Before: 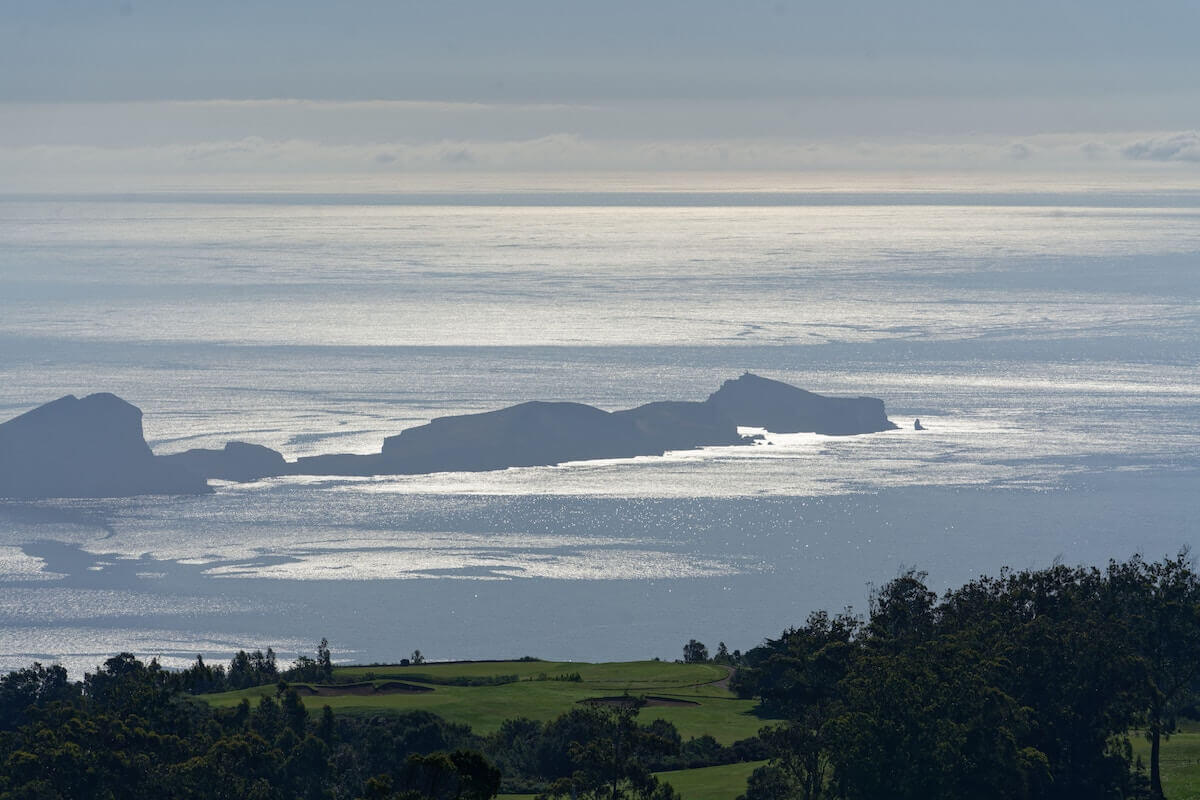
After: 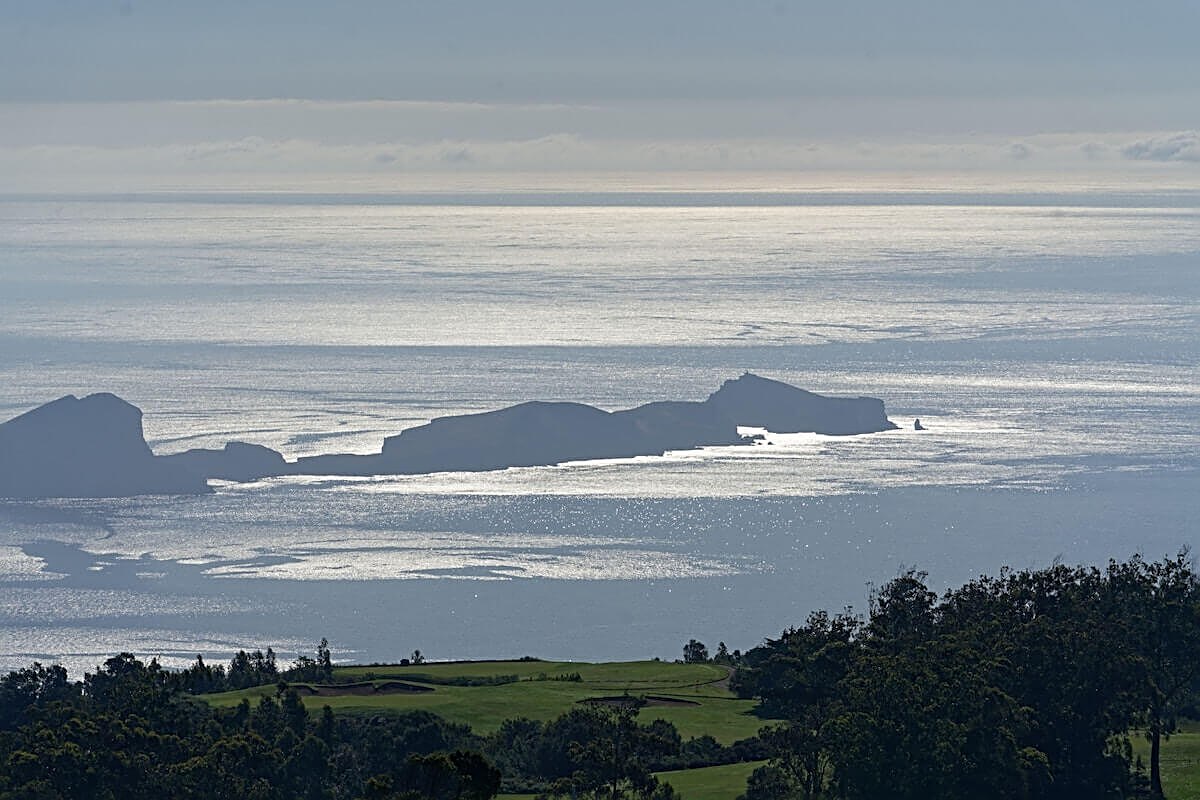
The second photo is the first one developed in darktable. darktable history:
sharpen: radius 2.563, amount 0.639
tone equalizer: edges refinement/feathering 500, mask exposure compensation -1.57 EV, preserve details no
